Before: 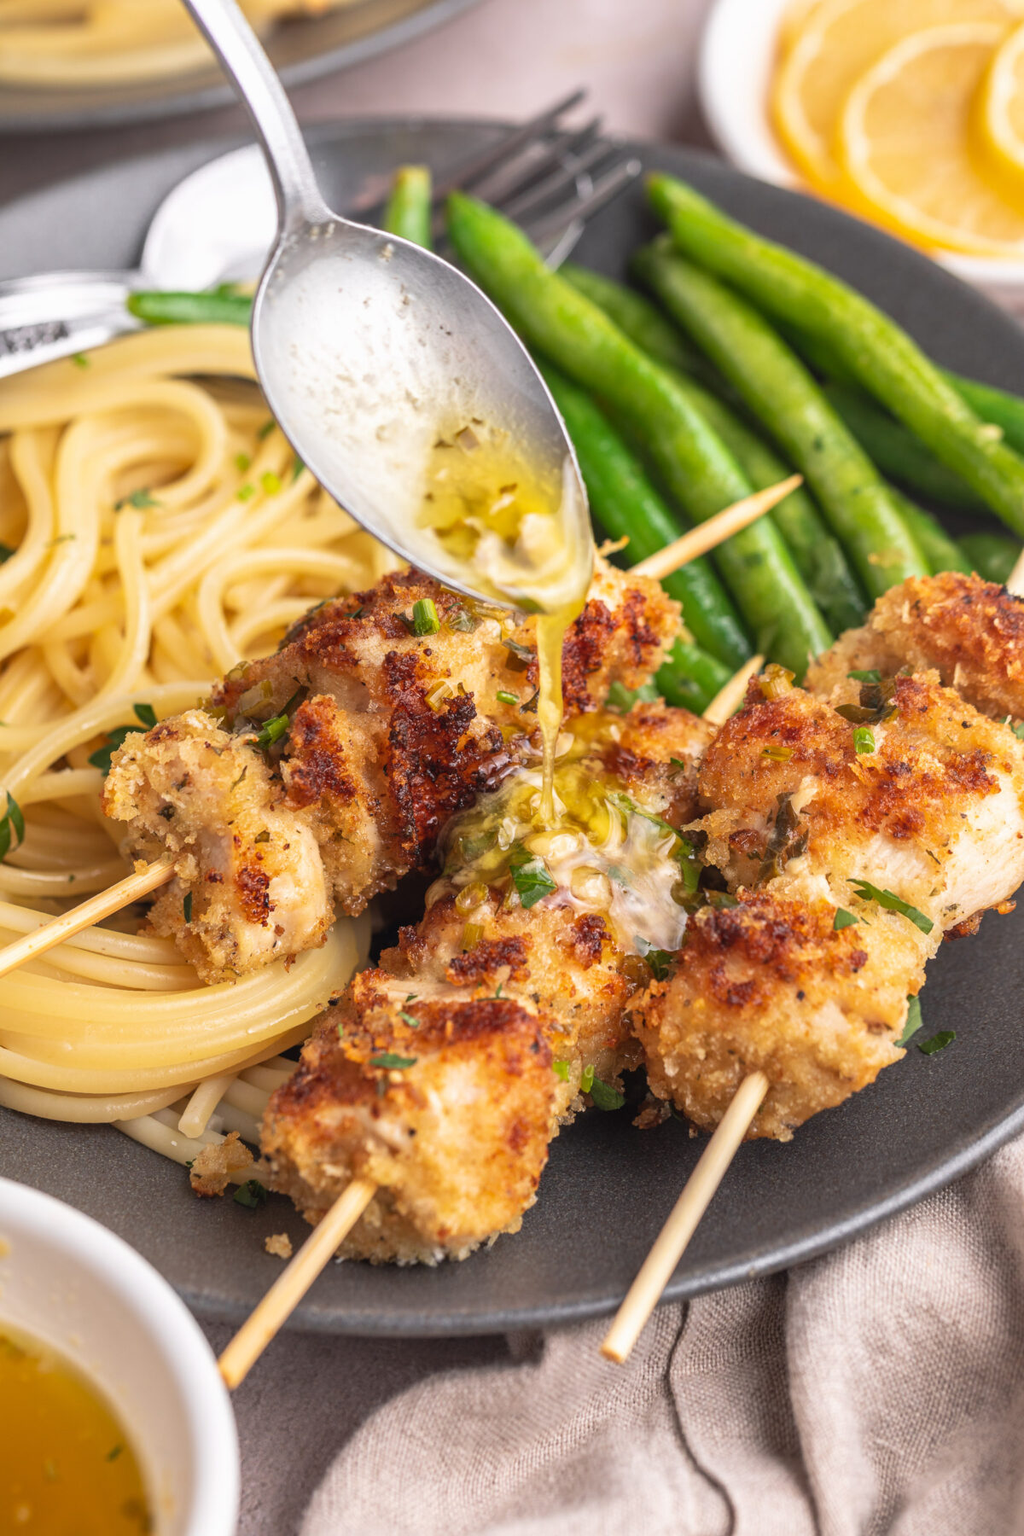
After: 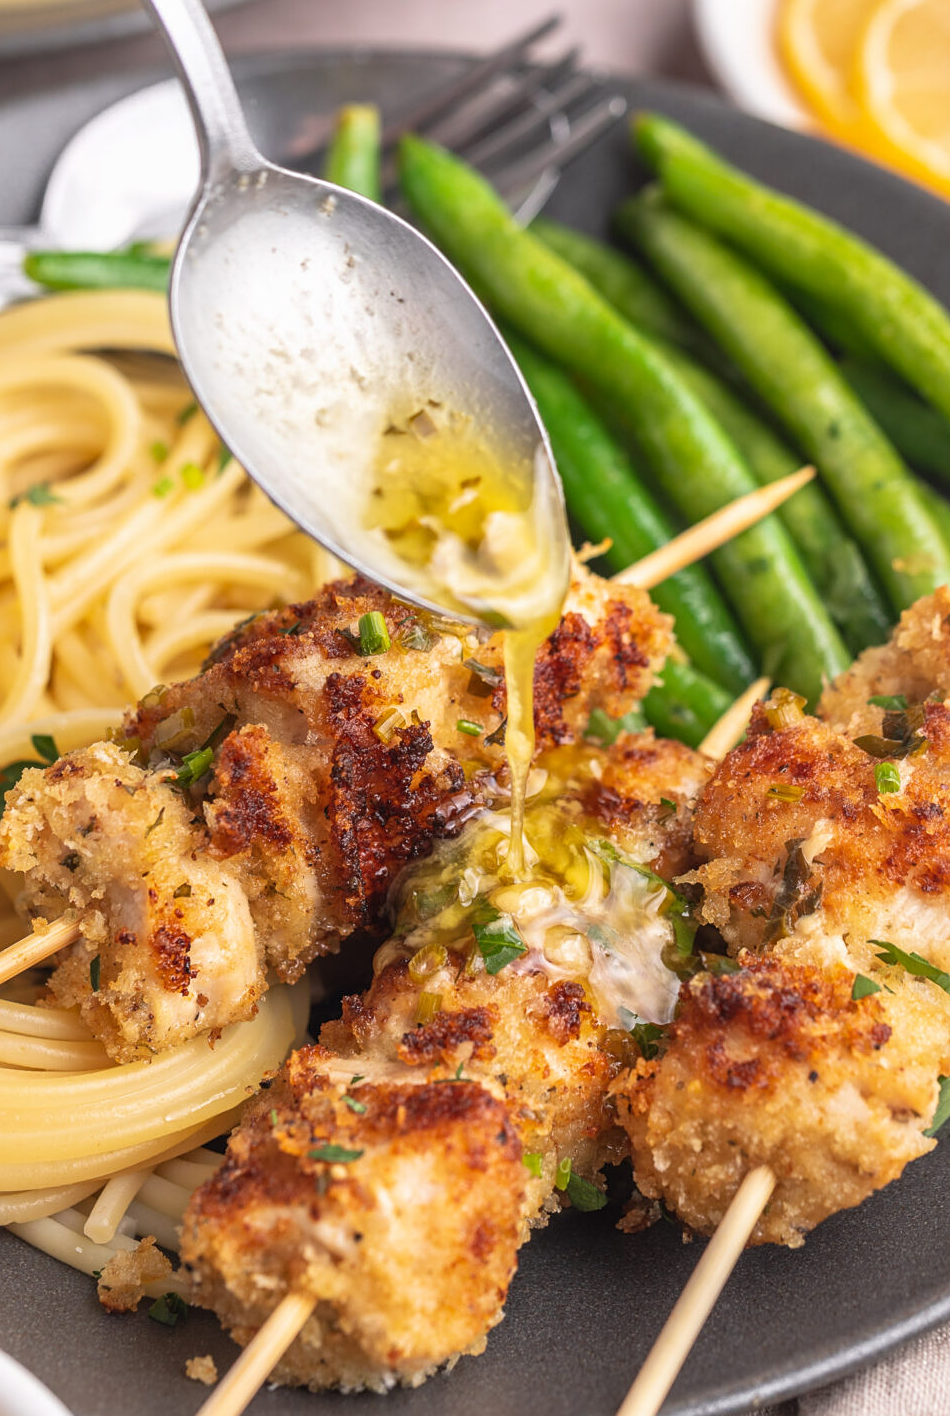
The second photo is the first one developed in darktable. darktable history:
sharpen: radius 1.318, amount 0.302, threshold 0.157
crop and rotate: left 10.449%, top 5.032%, right 10.356%, bottom 16.26%
